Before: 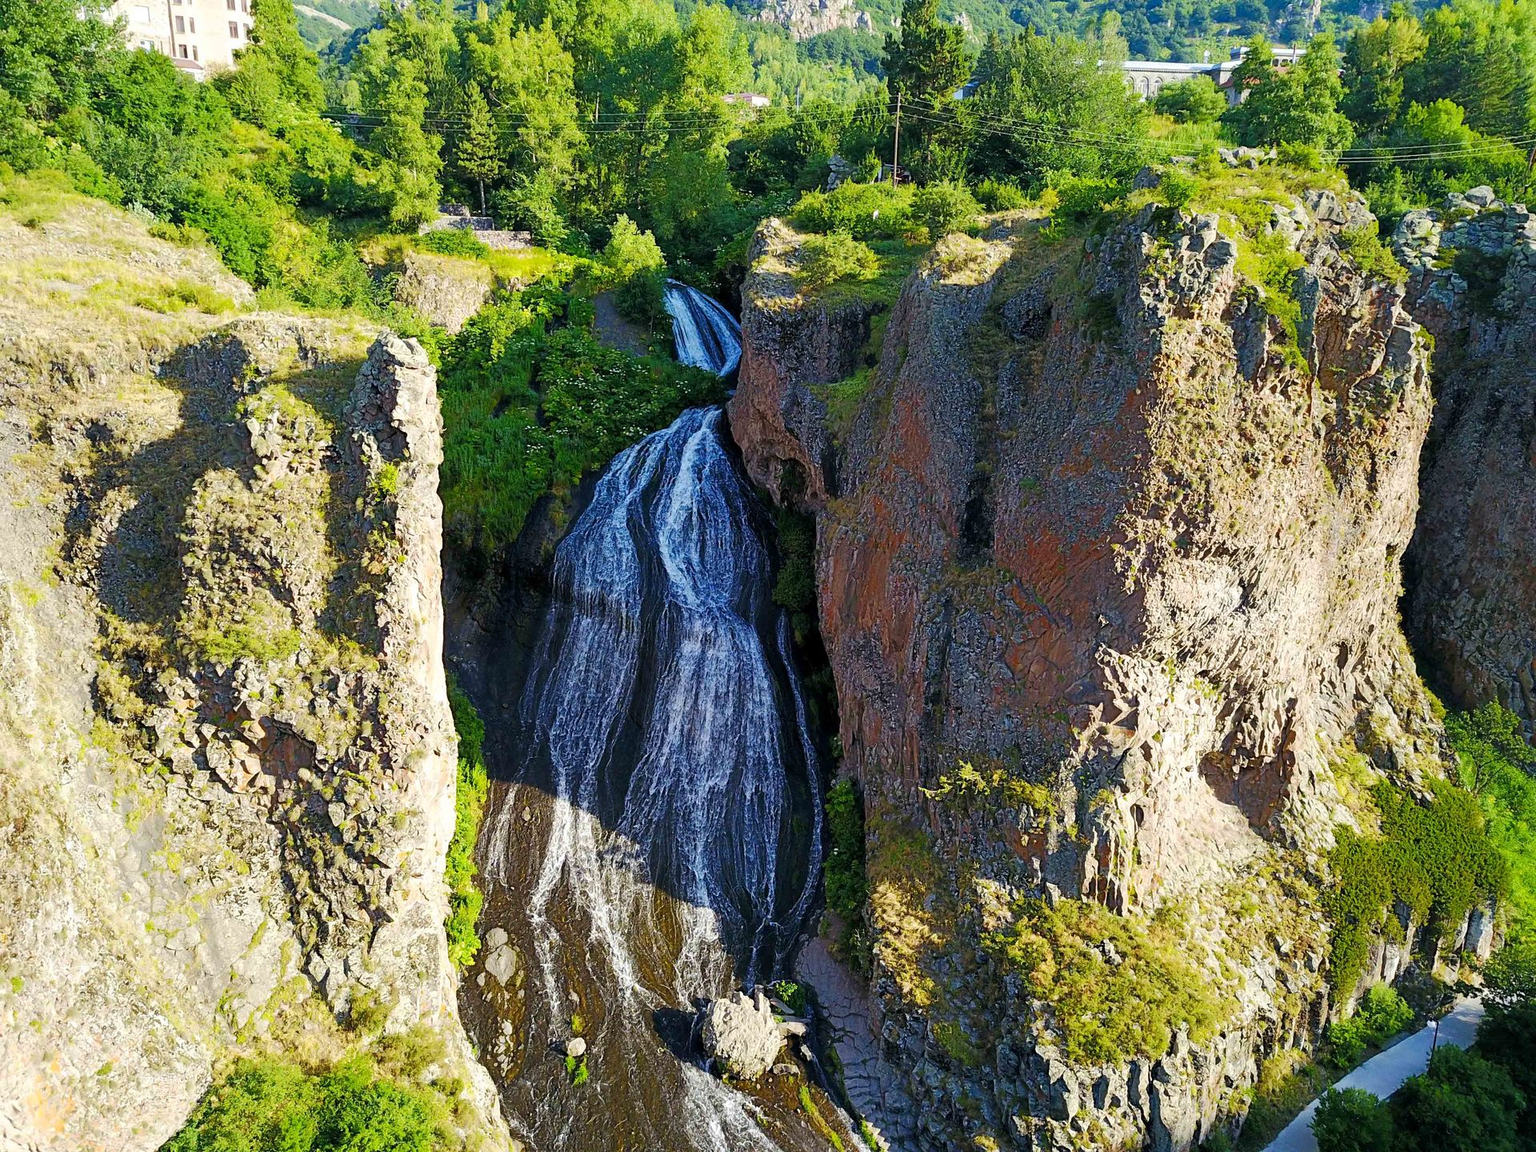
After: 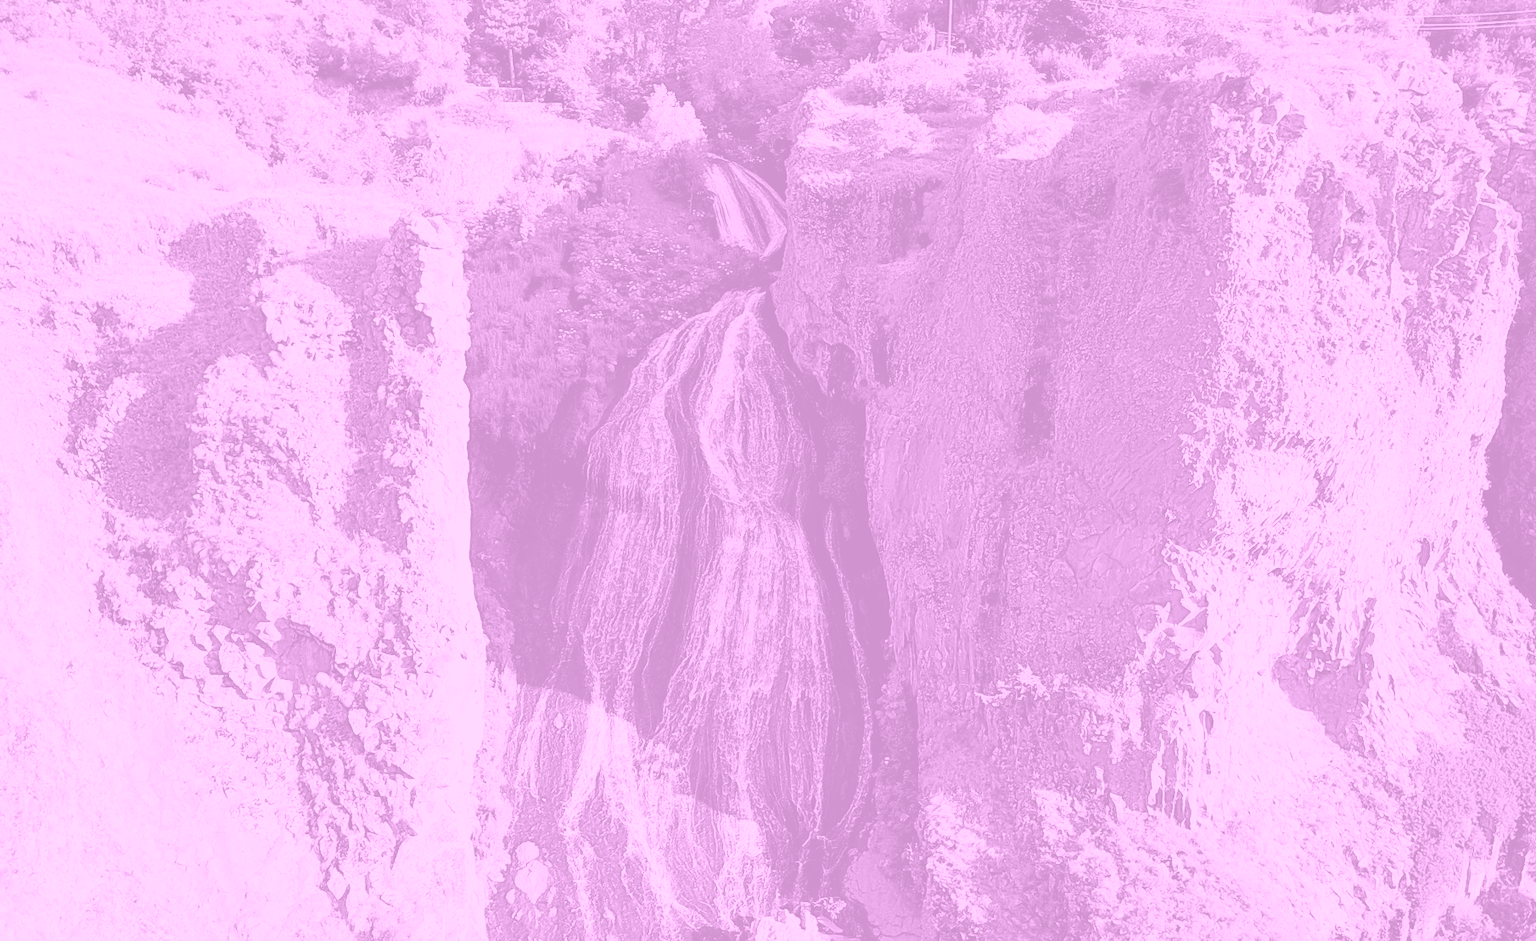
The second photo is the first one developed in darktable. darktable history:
filmic rgb: black relative exposure -7.65 EV, white relative exposure 4.56 EV, hardness 3.61
crop and rotate: angle 0.03°, top 11.643%, right 5.651%, bottom 11.189%
colorize: hue 331.2°, saturation 75%, source mix 30.28%, lightness 70.52%, version 1
color correction: highlights a* 8.98, highlights b* 15.09, shadows a* -0.49, shadows b* 26.52
